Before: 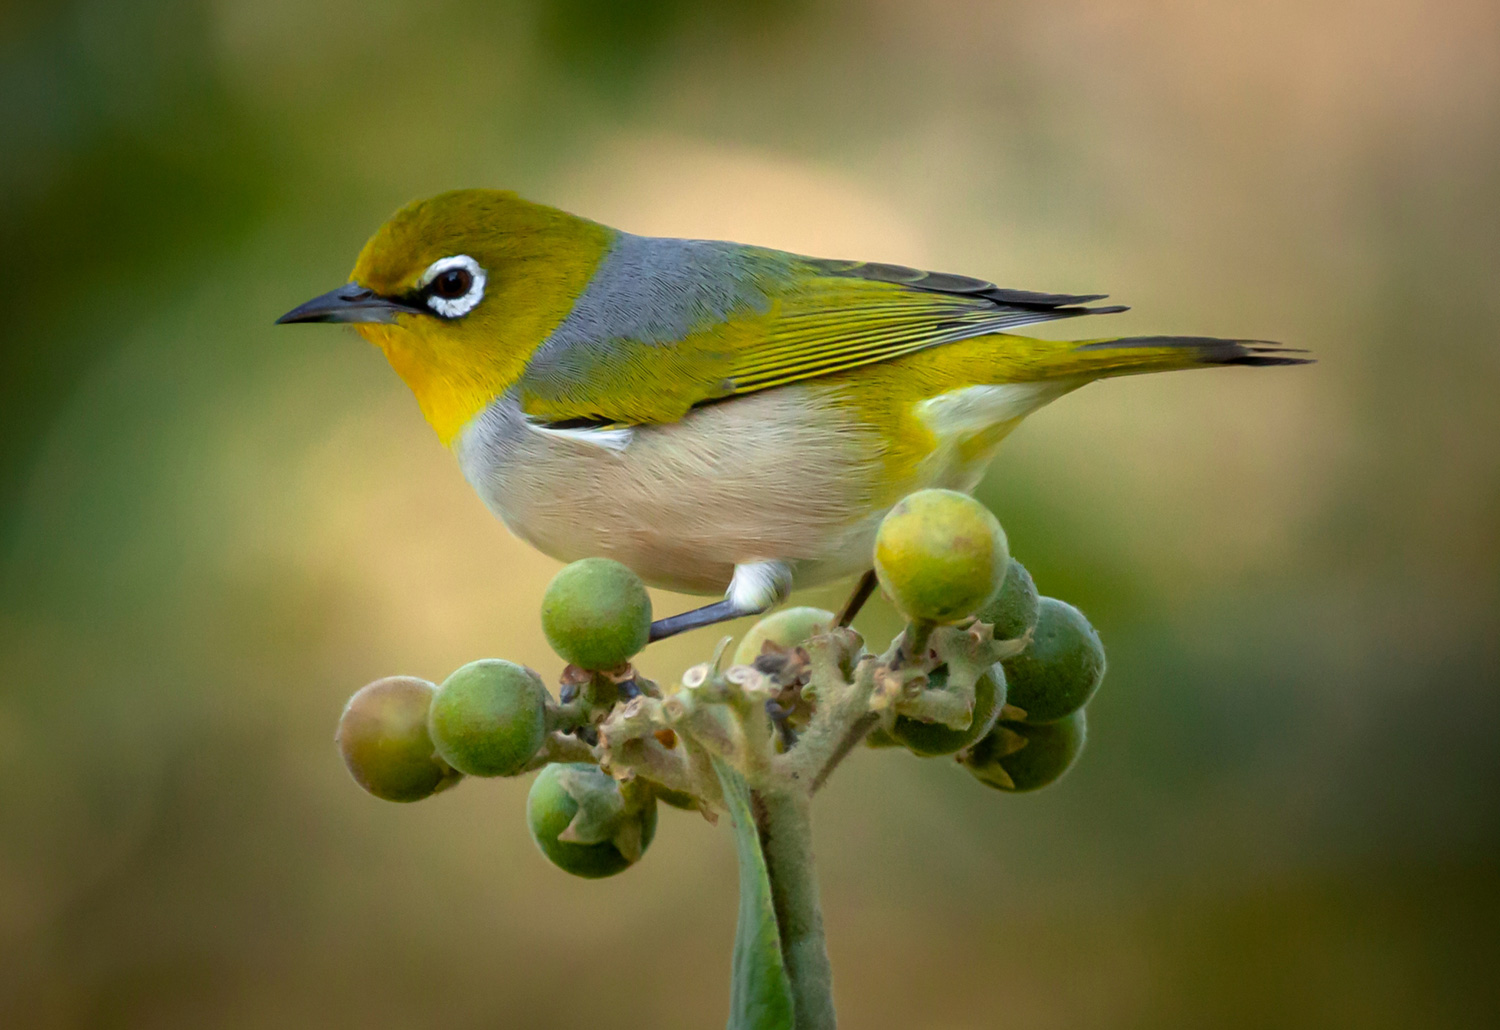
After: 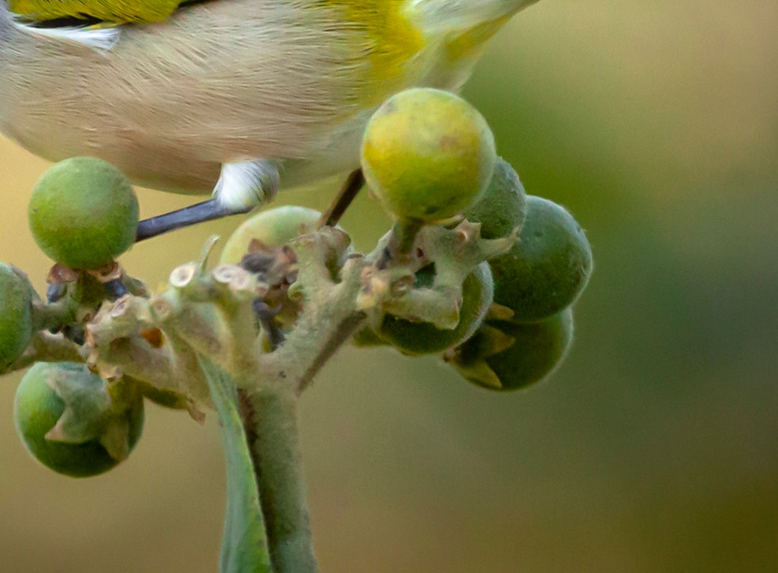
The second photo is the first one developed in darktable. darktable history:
crop: left 34.233%, top 38.95%, right 13.889%, bottom 5.387%
